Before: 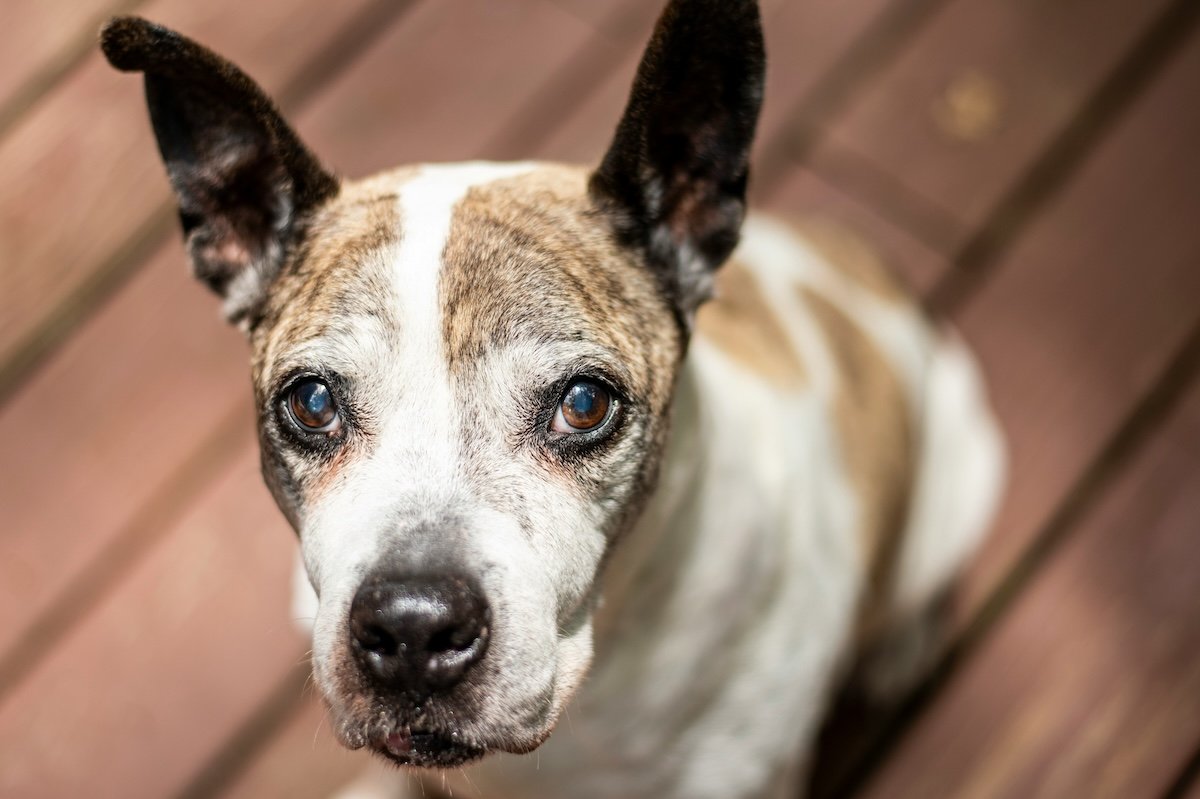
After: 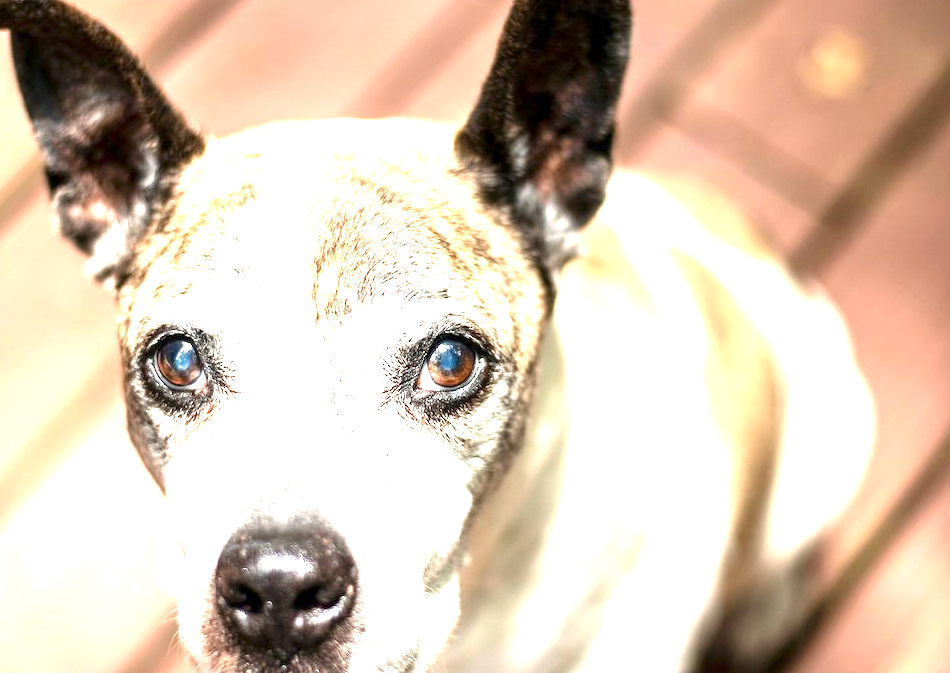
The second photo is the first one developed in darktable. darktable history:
exposure: exposure 2 EV, compensate exposure bias true, compensate highlight preservation false
crop: left 11.225%, top 5.381%, right 9.565%, bottom 10.314%
